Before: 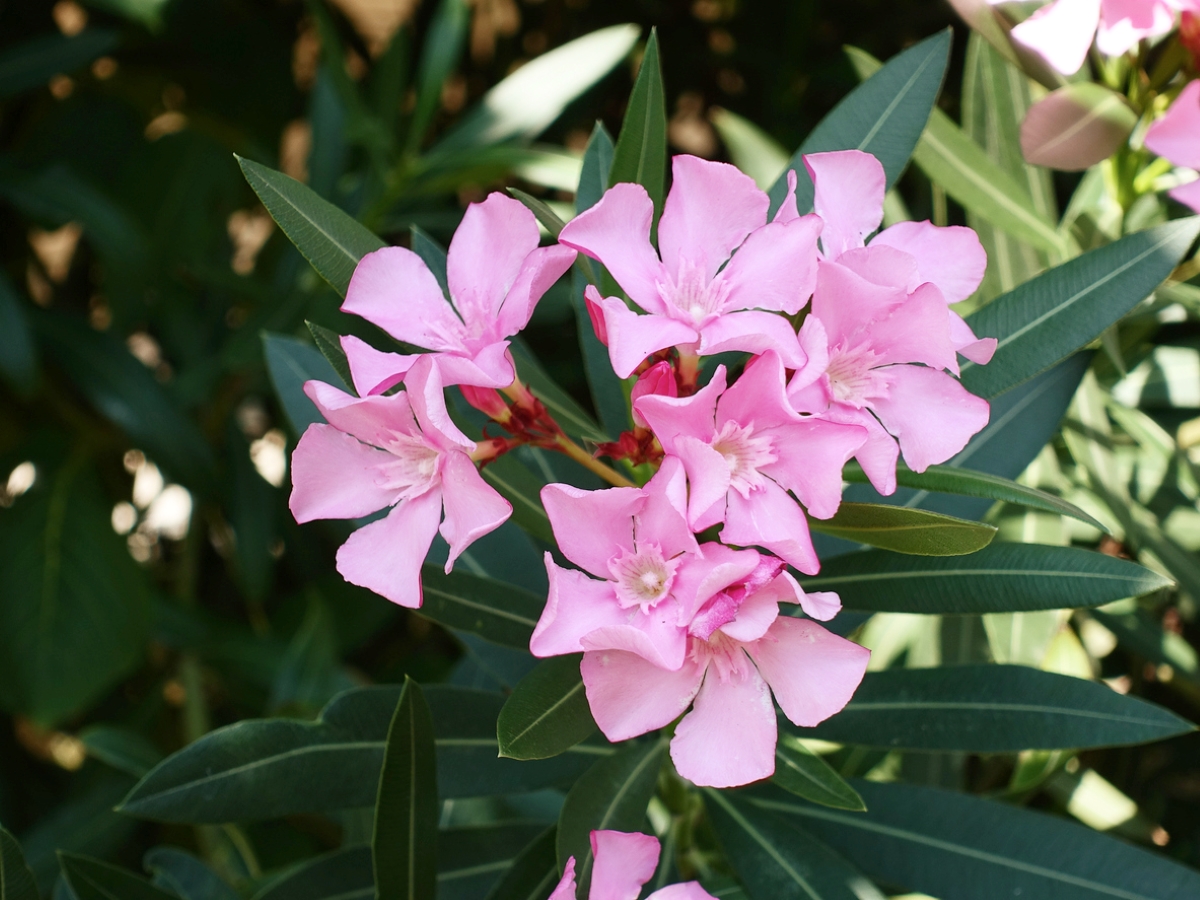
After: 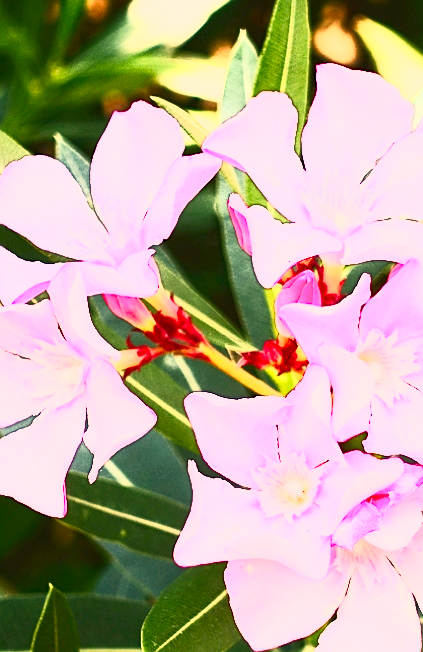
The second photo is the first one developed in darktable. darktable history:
shadows and highlights: shadows 0.721, highlights 41.62
crop and rotate: left 29.701%, top 10.174%, right 35.02%, bottom 17.31%
contrast brightness saturation: contrast 0.834, brightness 0.608, saturation 0.59
base curve: curves: ch0 [(0, 0) (0.204, 0.334) (0.55, 0.733) (1, 1)], preserve colors none
exposure: black level correction 0, exposure 0.5 EV, compensate highlight preservation false
color correction: highlights a* 17.76, highlights b* 18.37
sharpen: on, module defaults
